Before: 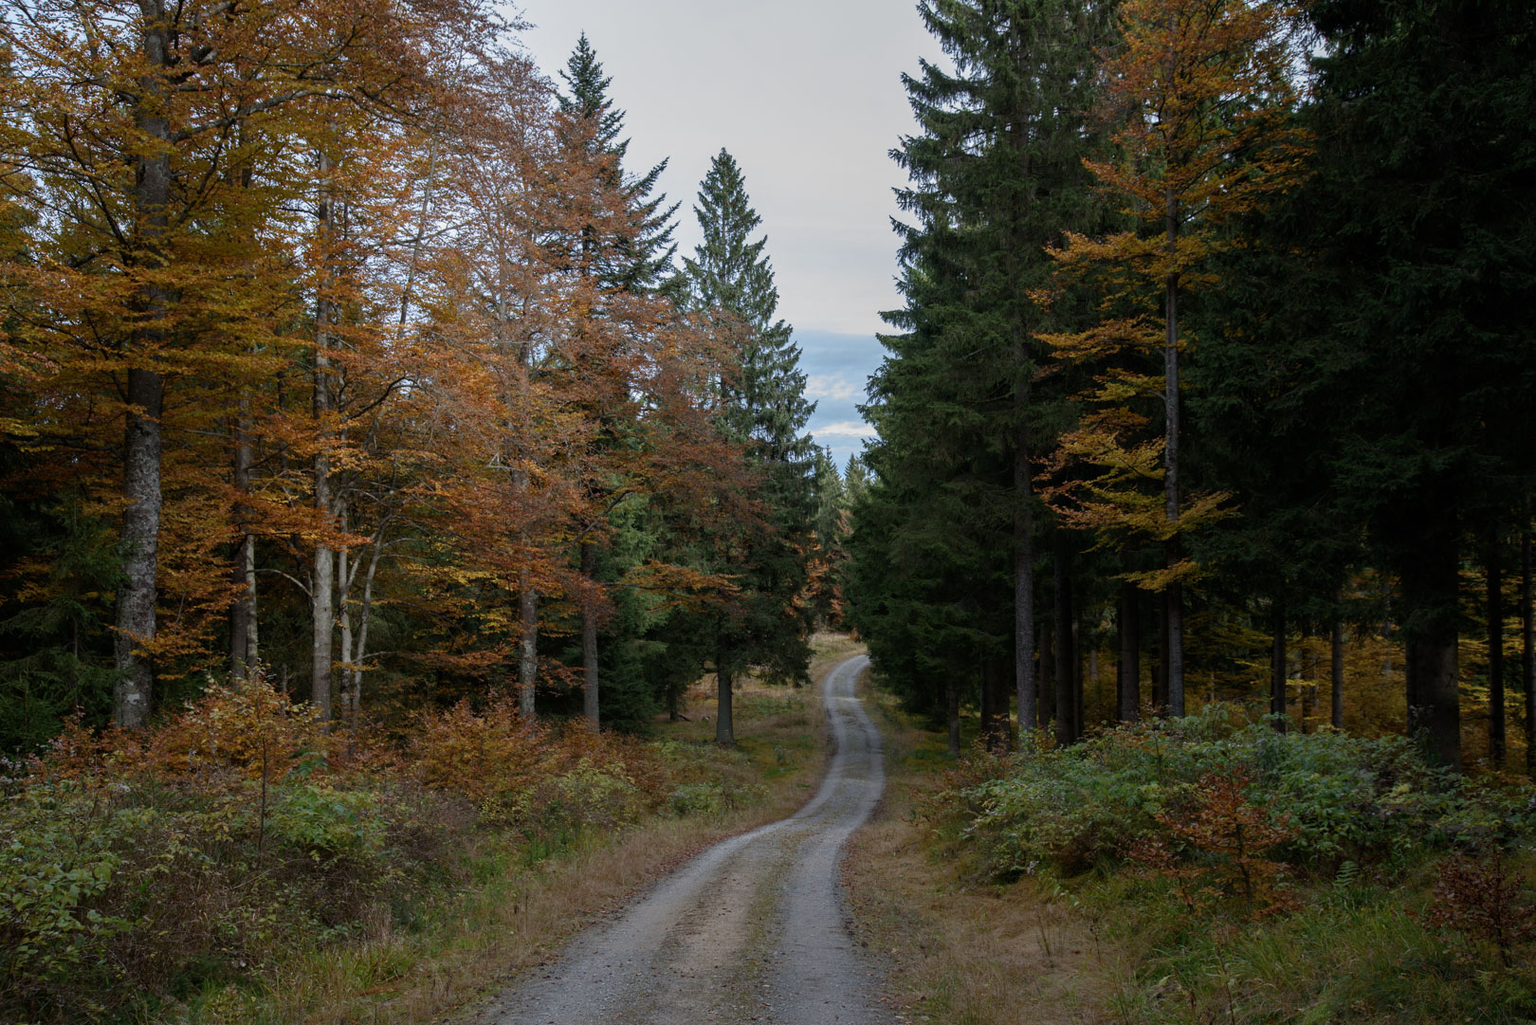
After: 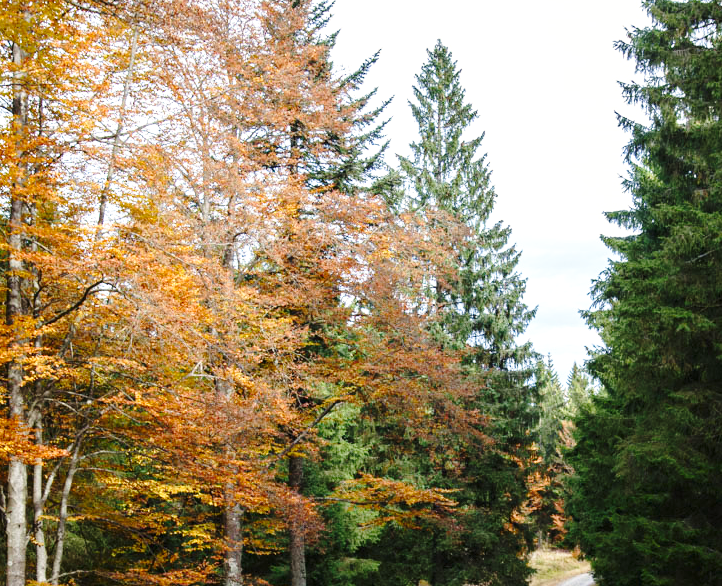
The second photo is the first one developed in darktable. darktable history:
base curve: curves: ch0 [(0, 0) (0.028, 0.03) (0.121, 0.232) (0.46, 0.748) (0.859, 0.968) (1, 1)], preserve colors none
exposure: black level correction 0, exposure 1 EV, compensate highlight preservation false
crop: left 20.039%, top 10.873%, right 35.371%, bottom 34.839%
color correction: highlights a* 0.751, highlights b* 2.79, saturation 1.09
